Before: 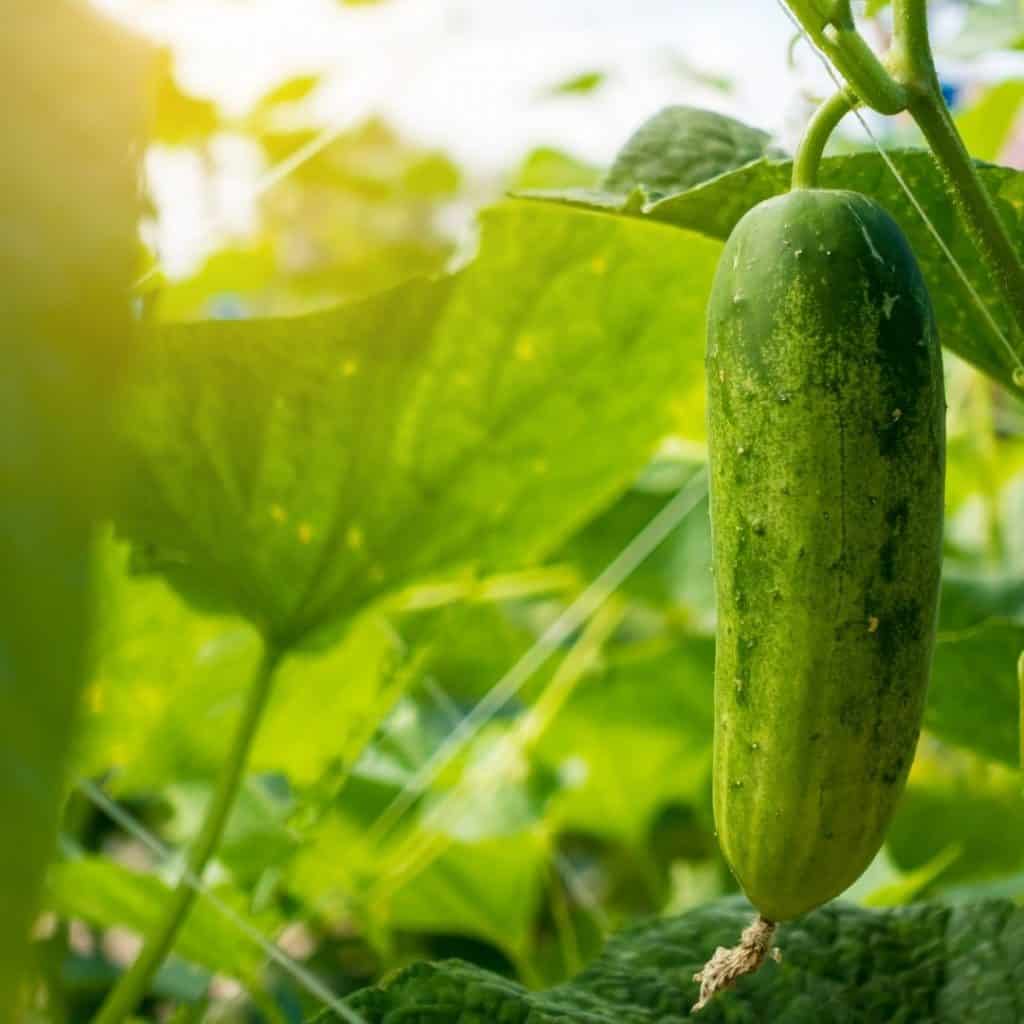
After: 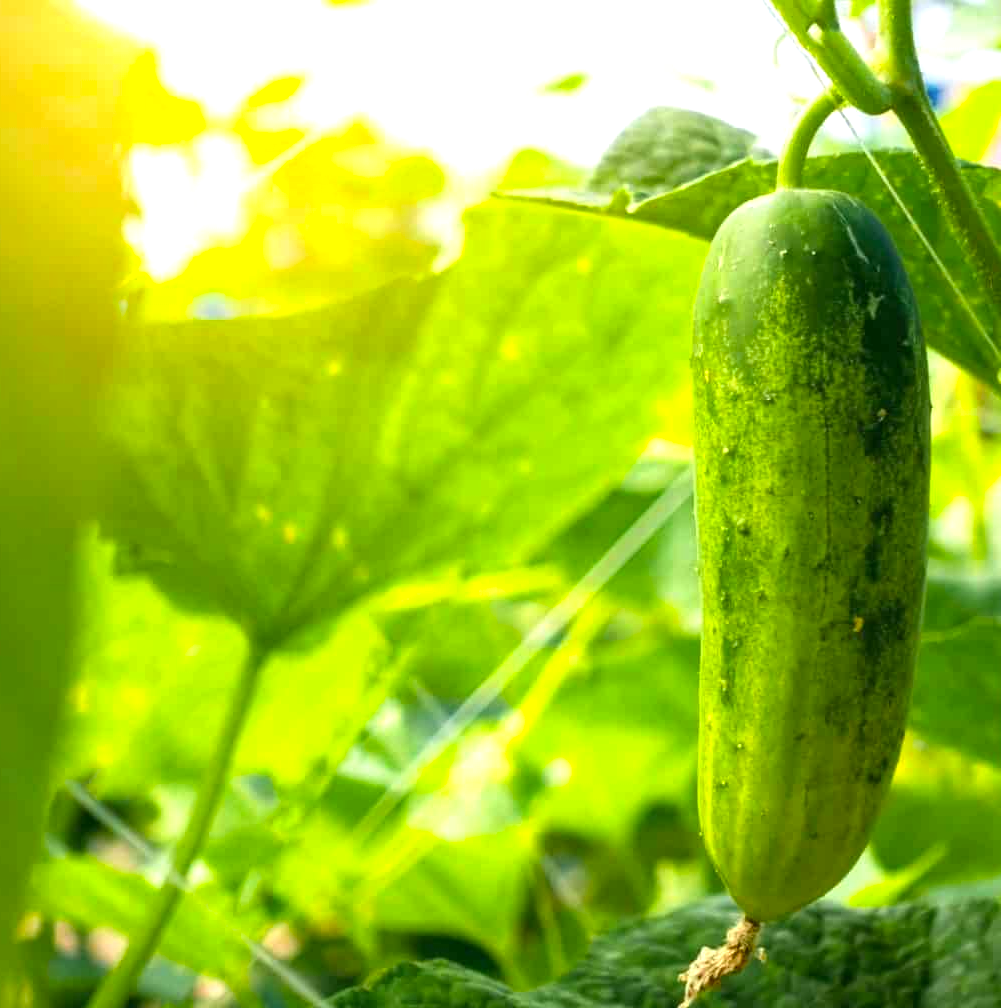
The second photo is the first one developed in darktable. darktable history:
tone equalizer: on, module defaults
exposure: exposure 0.578 EV, compensate exposure bias true, compensate highlight preservation false
crop and rotate: left 1.519%, right 0.66%, bottom 1.469%
color zones: curves: ch0 [(0.224, 0.526) (0.75, 0.5)]; ch1 [(0.055, 0.526) (0.224, 0.761) (0.377, 0.526) (0.75, 0.5)]
